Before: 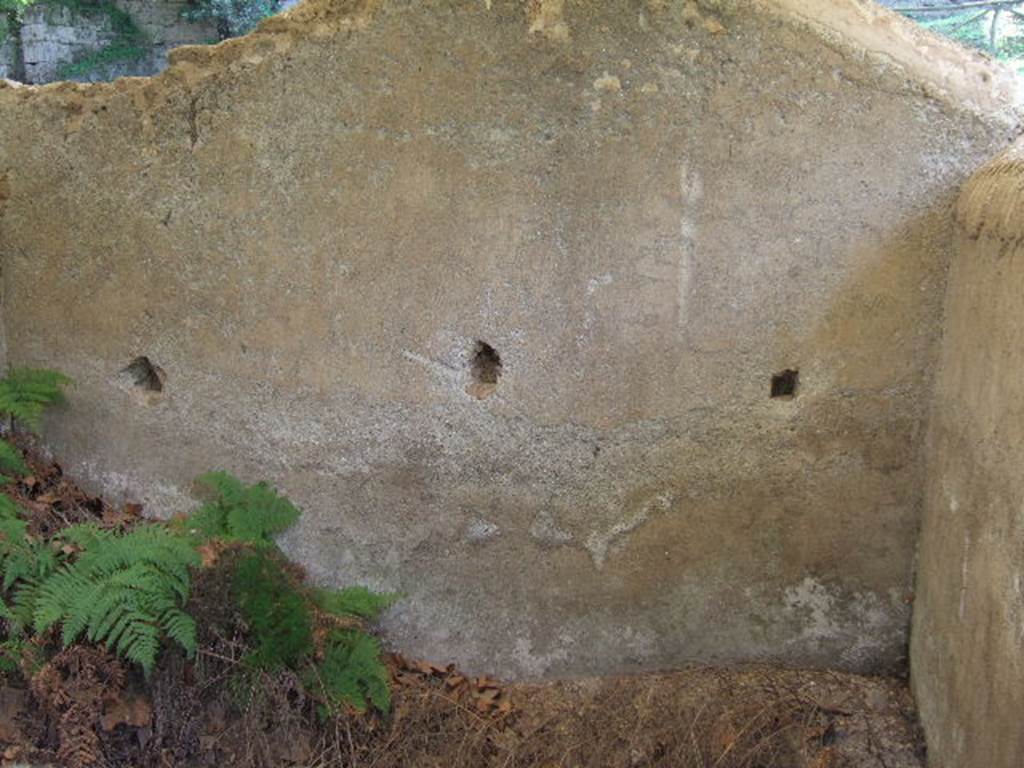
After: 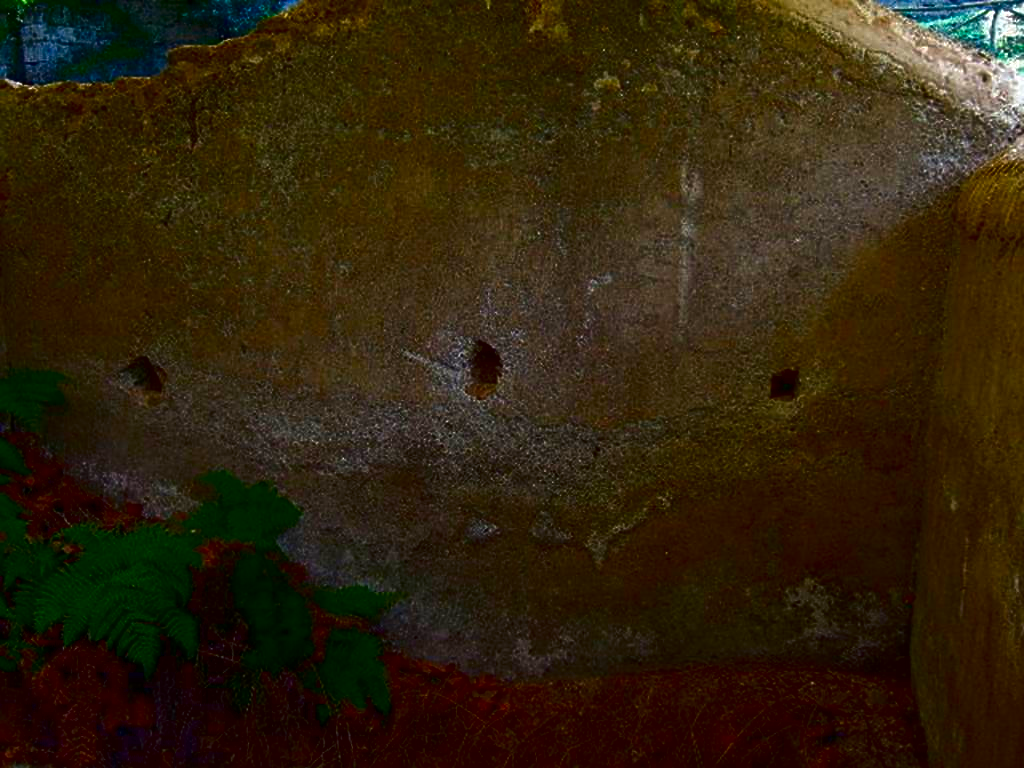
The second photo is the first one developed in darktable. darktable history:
contrast brightness saturation: brightness -0.994, saturation 0.984
sharpen: on, module defaults
